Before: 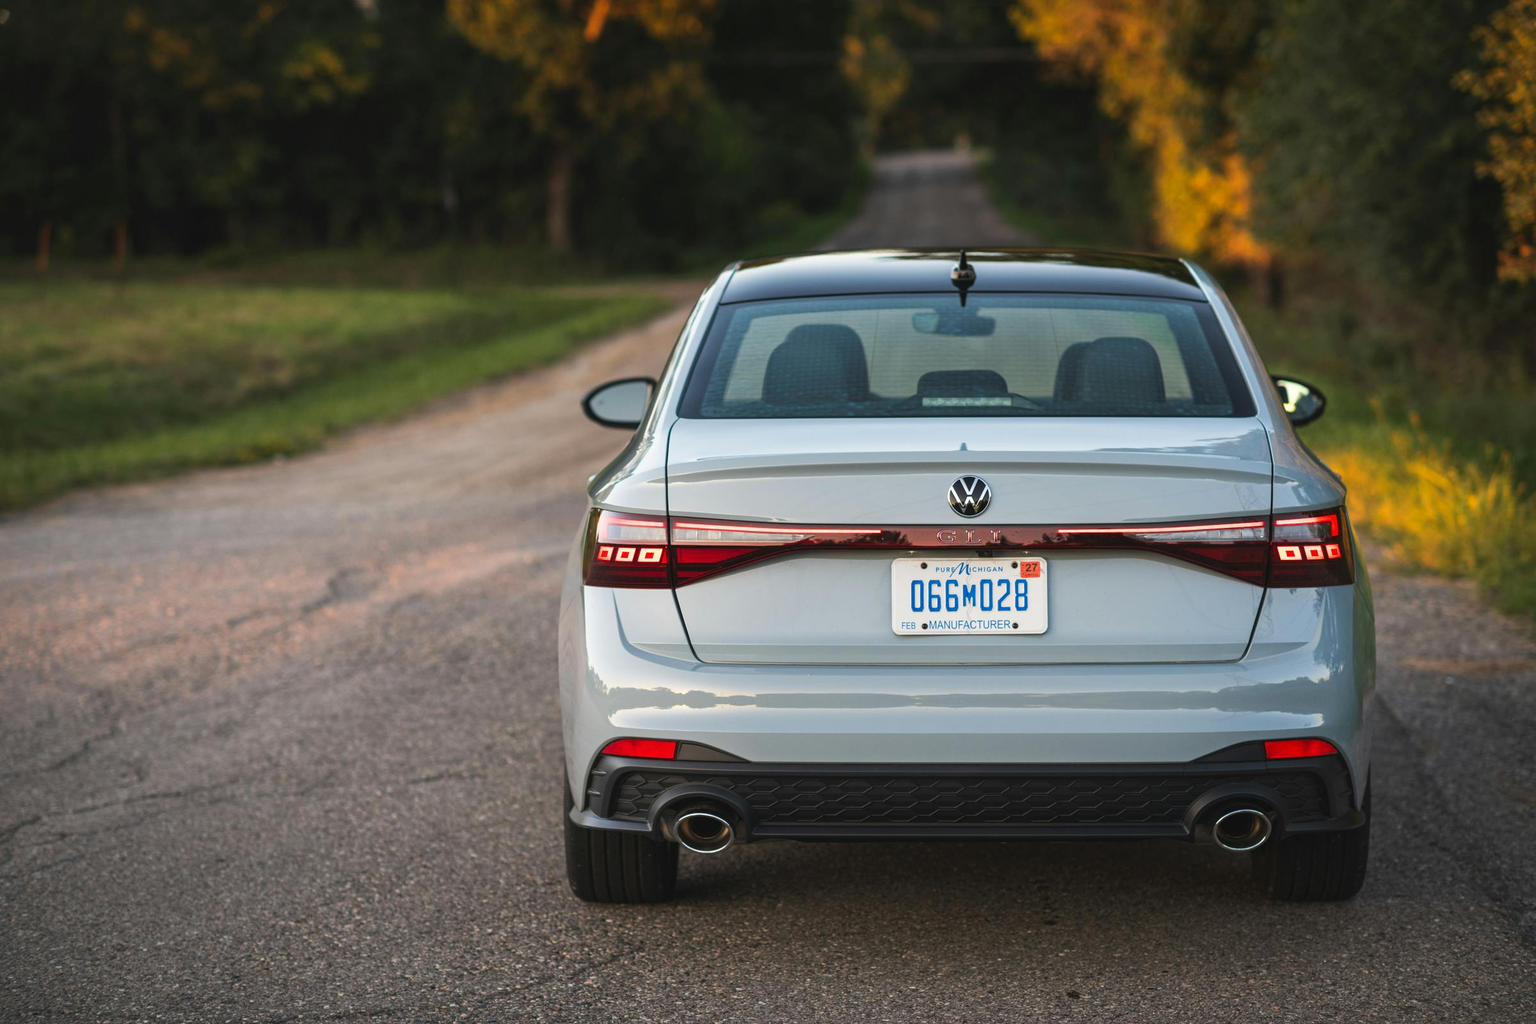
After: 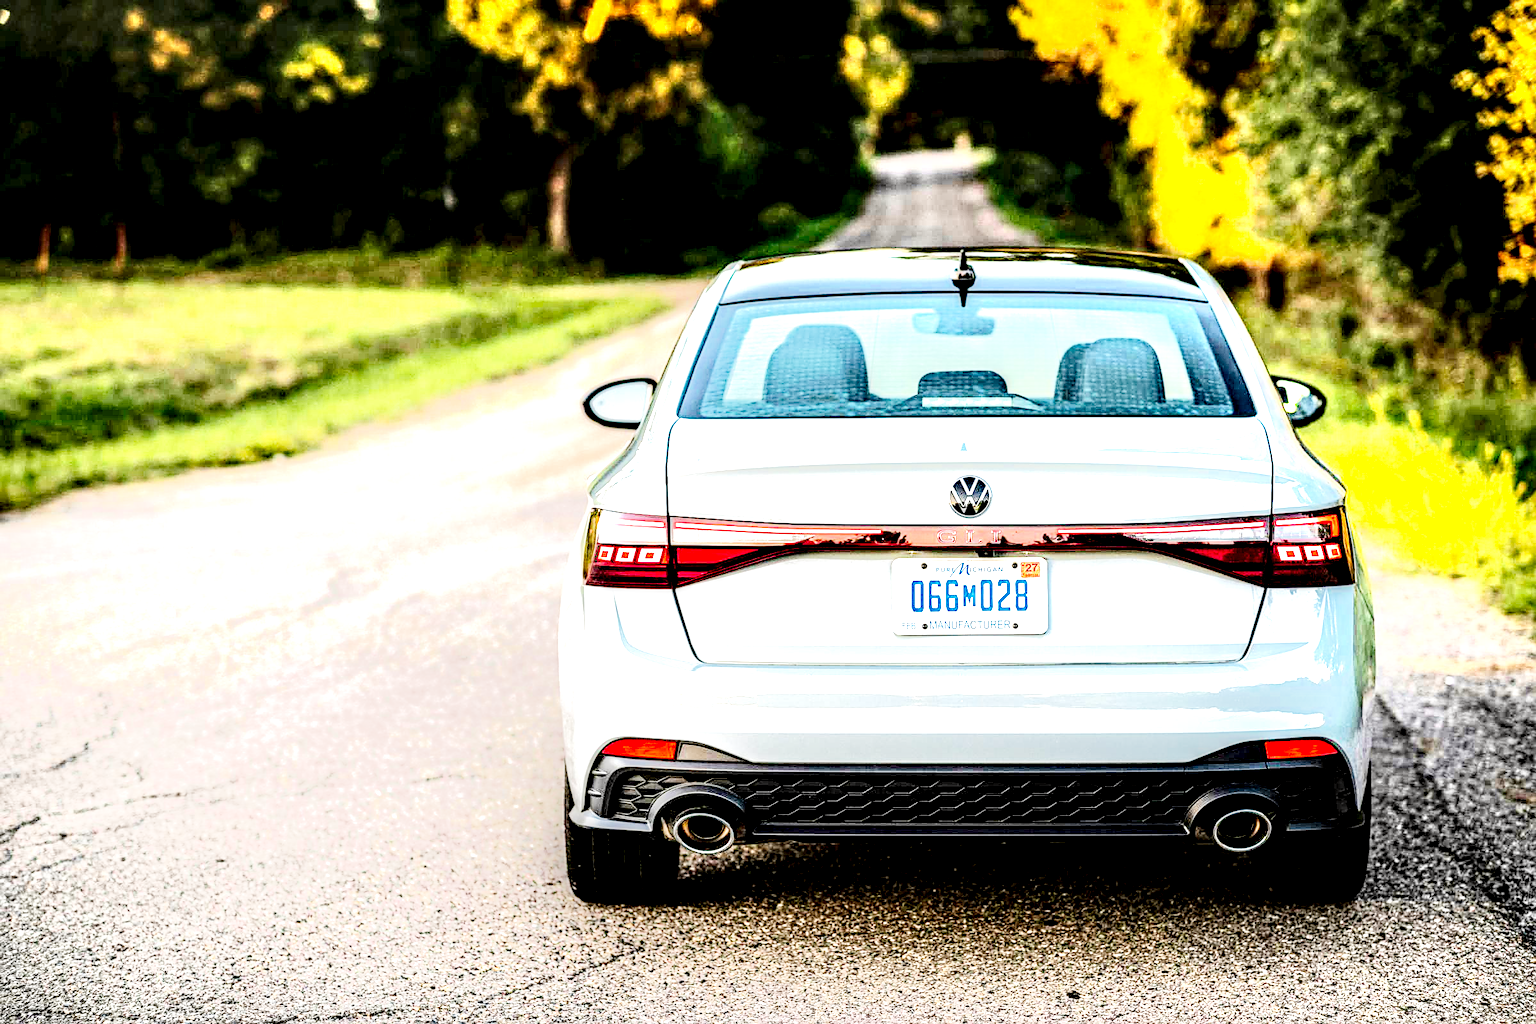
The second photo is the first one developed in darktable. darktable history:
local contrast: shadows 185%, detail 225%
tone equalizer: -8 EV -0.492 EV, -7 EV -0.33 EV, -6 EV -0.114 EV, -5 EV 0.45 EV, -4 EV 0.956 EV, -3 EV 0.778 EV, -2 EV -0.01 EV, -1 EV 0.143 EV, +0 EV -0.013 EV, edges refinement/feathering 500, mask exposure compensation -1.57 EV, preserve details no
exposure: black level correction 0, exposure 1.102 EV, compensate highlight preservation false
base curve: curves: ch0 [(0, 0.003) (0.001, 0.002) (0.006, 0.004) (0.02, 0.022) (0.048, 0.086) (0.094, 0.234) (0.162, 0.431) (0.258, 0.629) (0.385, 0.8) (0.548, 0.918) (0.751, 0.988) (1, 1)], preserve colors none
sharpen: on, module defaults
contrast brightness saturation: contrast 0.087, saturation 0.271
haze removal: compatibility mode true, adaptive false
